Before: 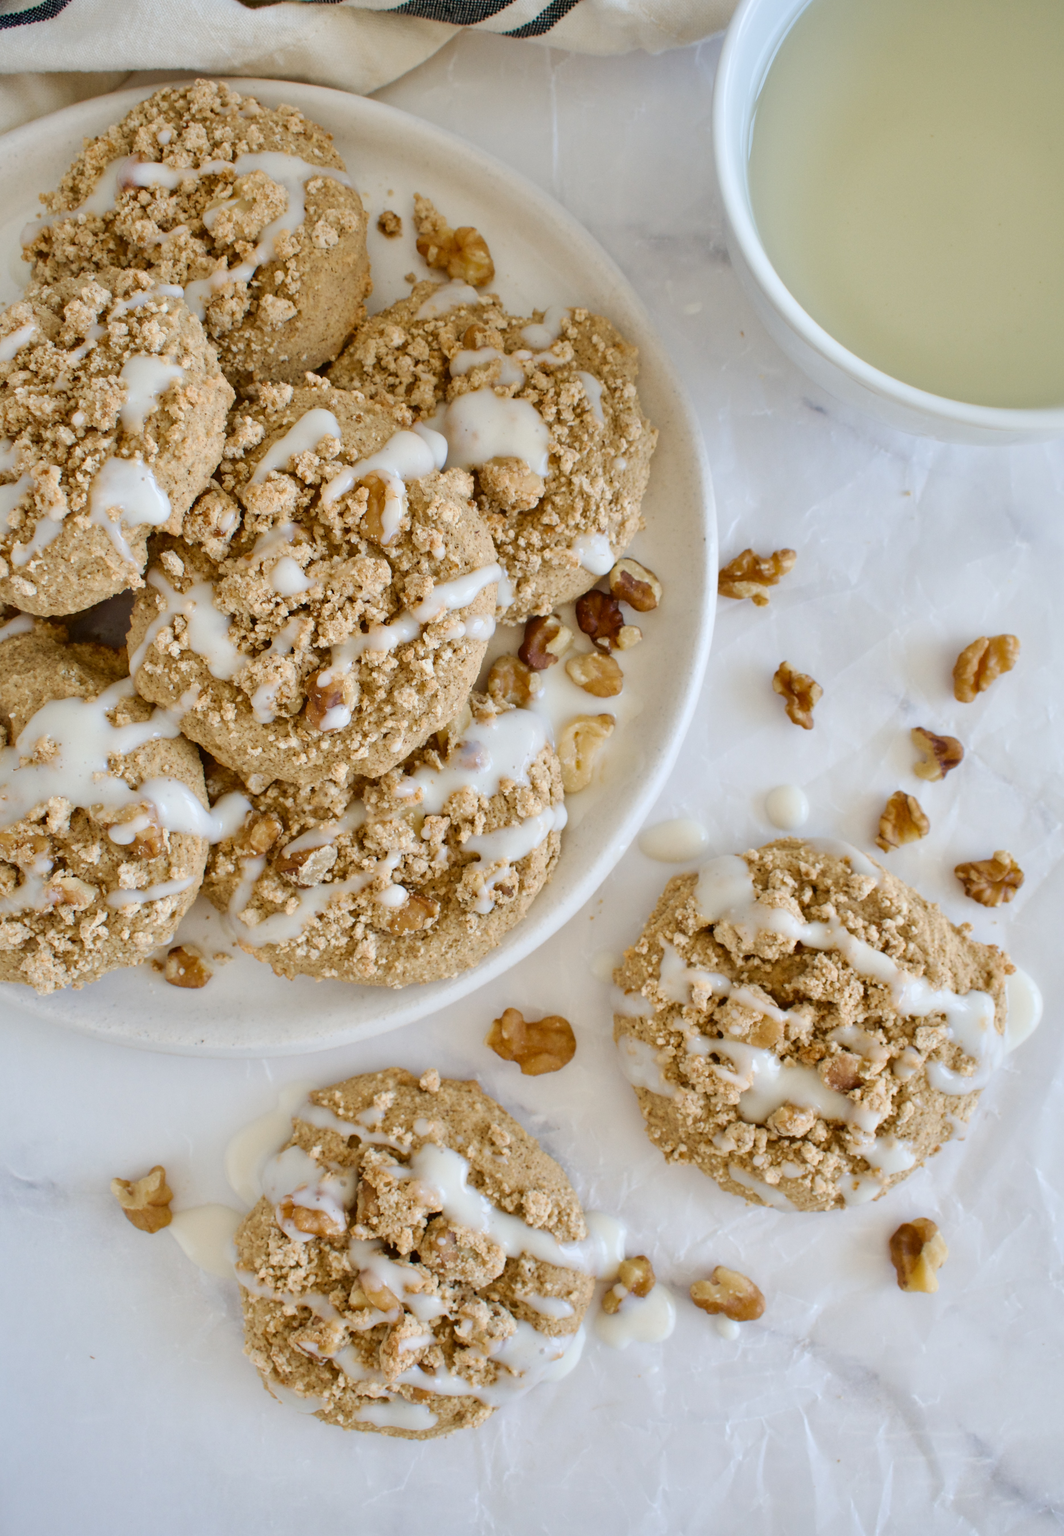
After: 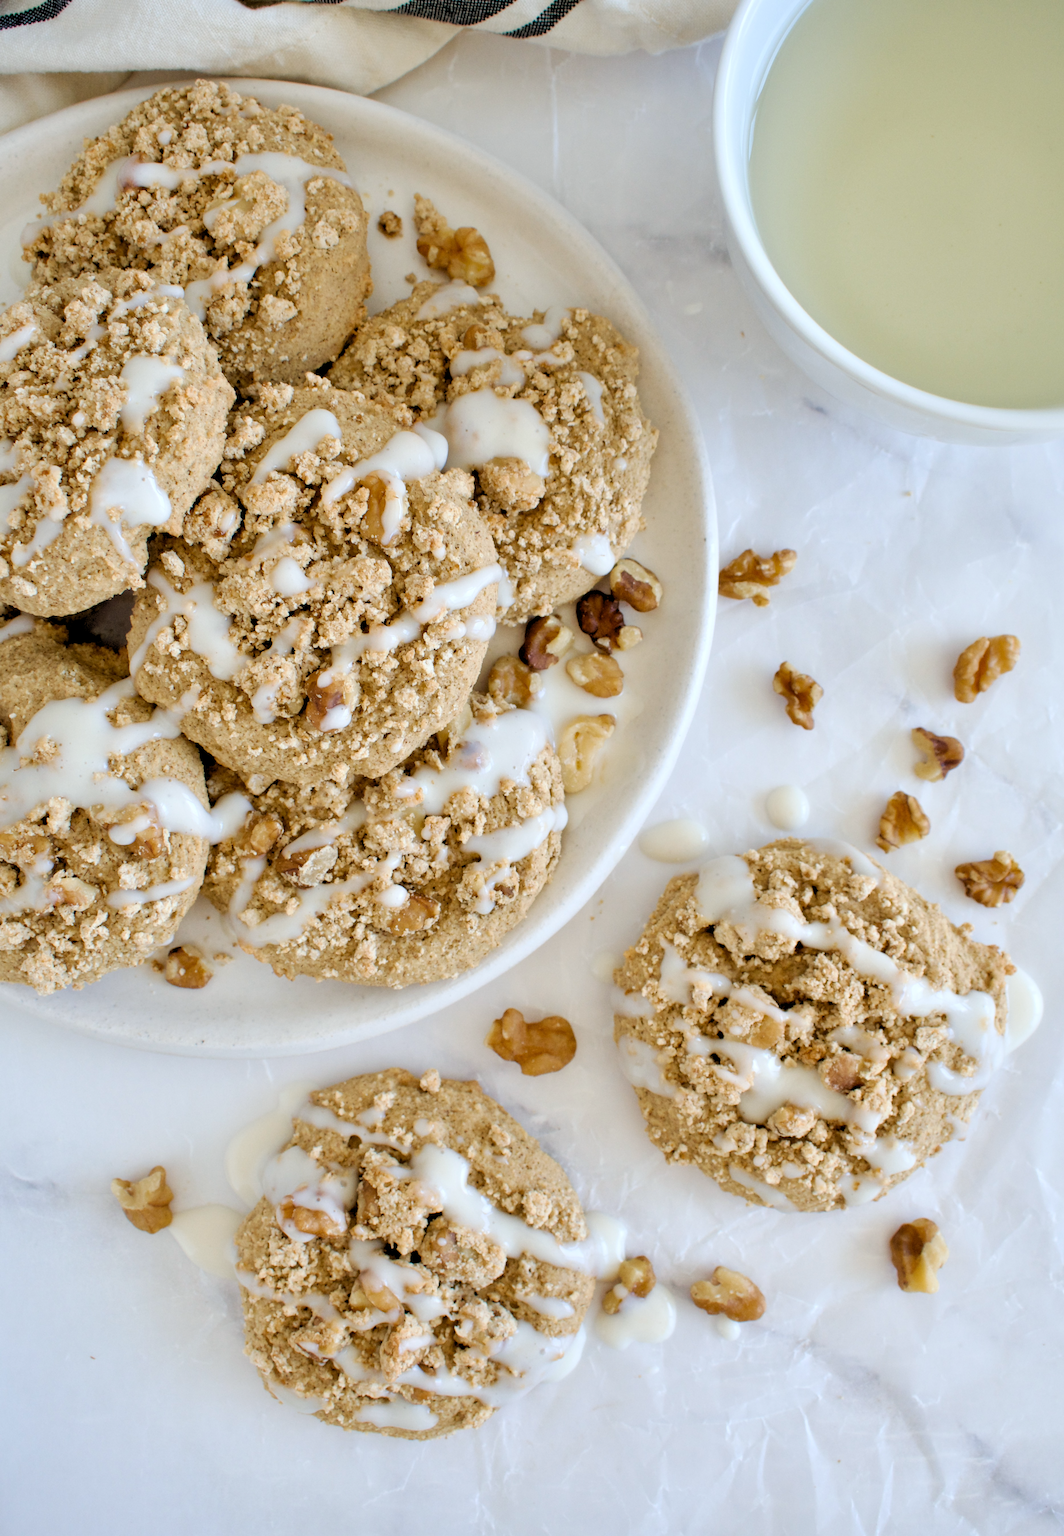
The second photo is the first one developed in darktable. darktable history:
white balance: red 0.982, blue 1.018
rgb levels: levels [[0.013, 0.434, 0.89], [0, 0.5, 1], [0, 0.5, 1]]
